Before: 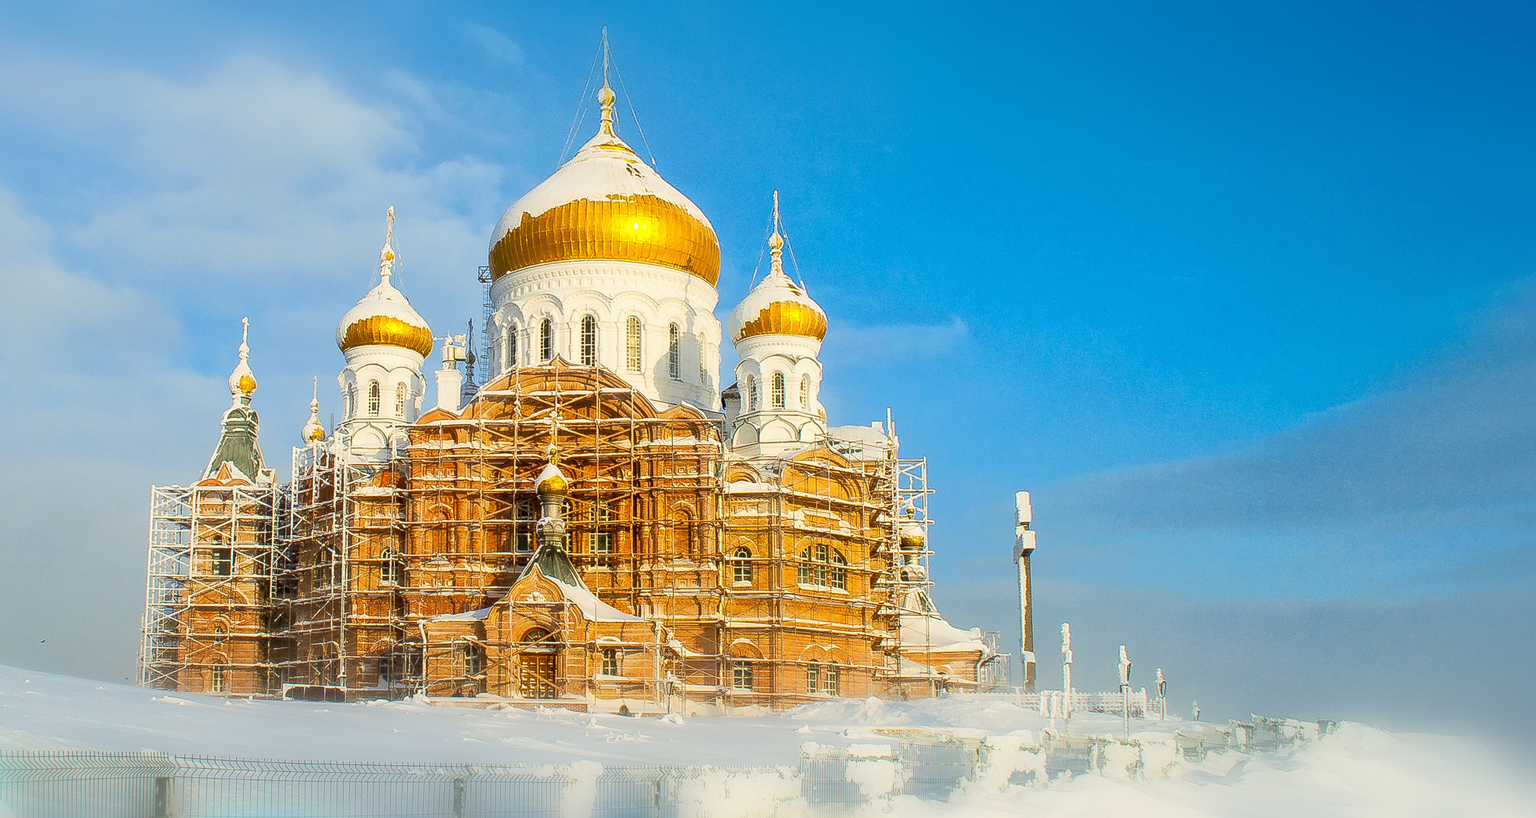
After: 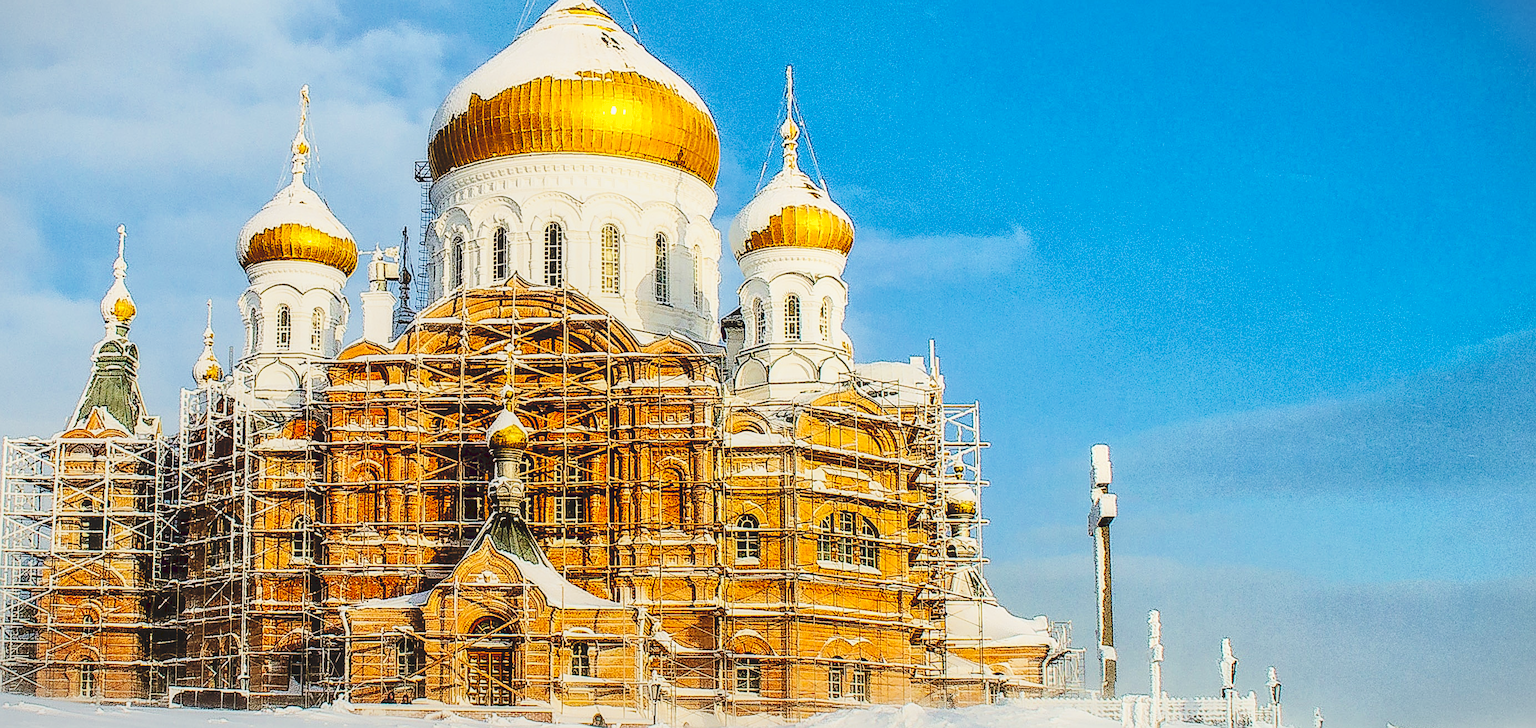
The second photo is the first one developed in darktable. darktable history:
local contrast: detail 130%
contrast equalizer: y [[0.535, 0.543, 0.548, 0.548, 0.542, 0.532], [0.5 ×6], [0.5 ×6], [0 ×6], [0 ×6]]
color balance: on, module defaults
sharpen: on, module defaults
filmic rgb: black relative exposure -7.65 EV, white relative exposure 4.56 EV, hardness 3.61, color science v6 (2022)
crop: left 9.712%, top 16.928%, right 10.845%, bottom 12.332%
tone curve: curves: ch0 [(0, 0) (0.003, 0.108) (0.011, 0.108) (0.025, 0.108) (0.044, 0.113) (0.069, 0.113) (0.1, 0.121) (0.136, 0.136) (0.177, 0.16) (0.224, 0.192) (0.277, 0.246) (0.335, 0.324) (0.399, 0.419) (0.468, 0.518) (0.543, 0.622) (0.623, 0.721) (0.709, 0.815) (0.801, 0.893) (0.898, 0.949) (1, 1)], preserve colors none
vignetting: fall-off start 100%, brightness -0.282, width/height ratio 1.31
